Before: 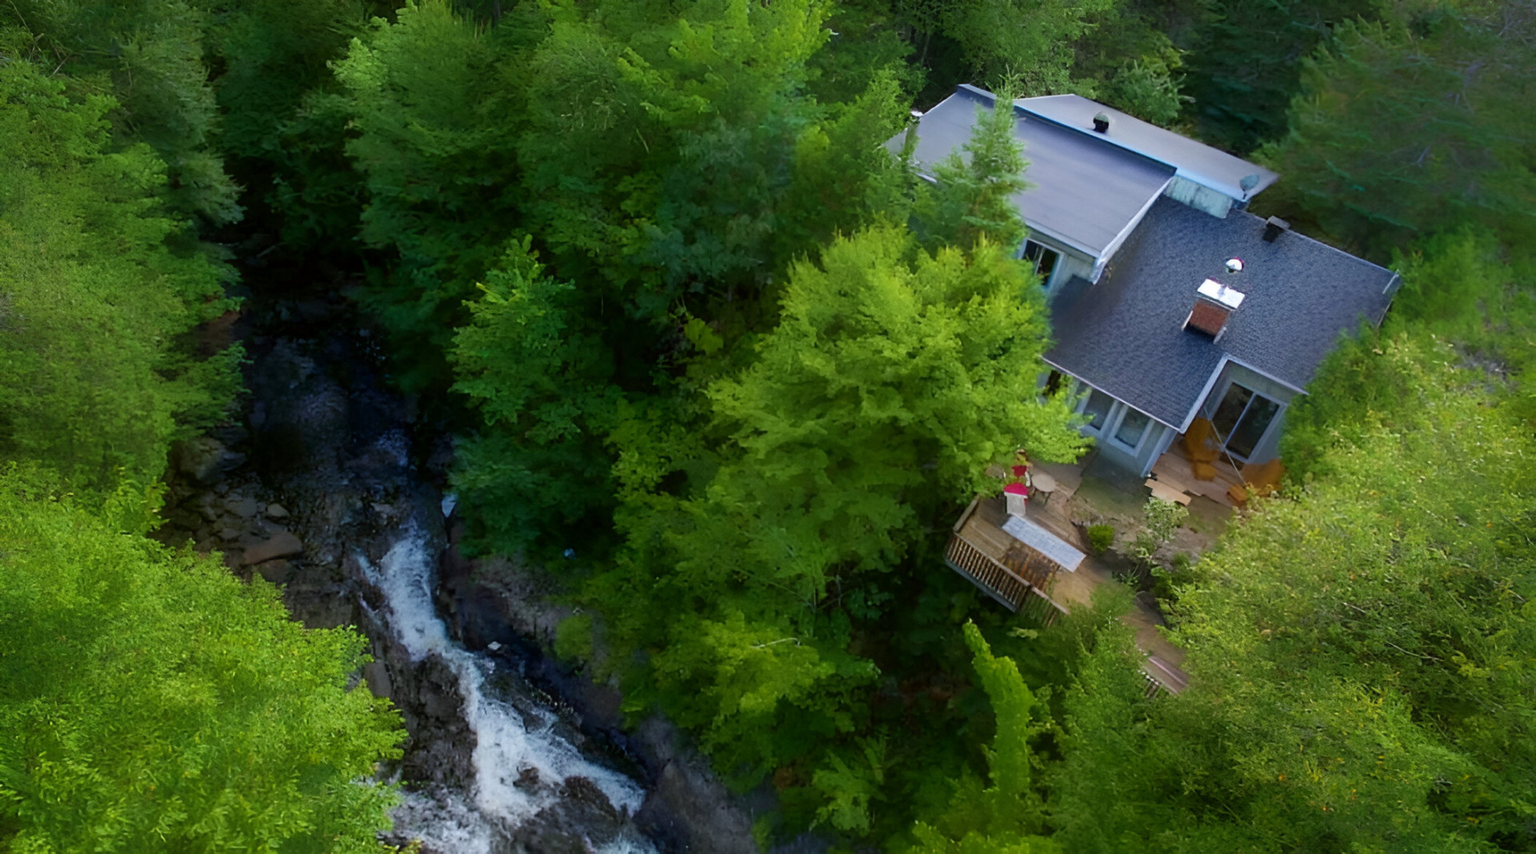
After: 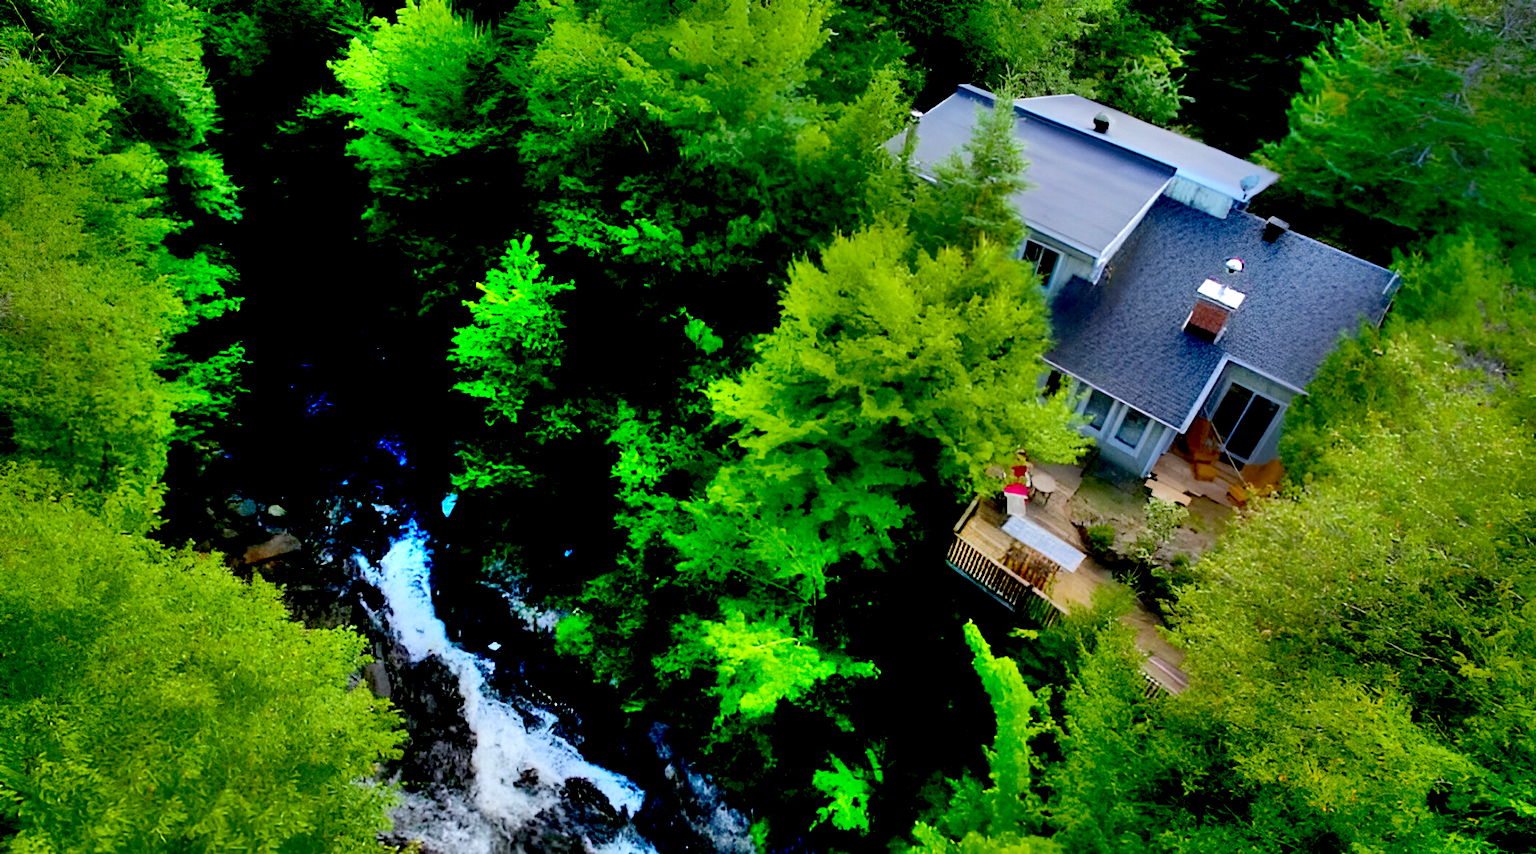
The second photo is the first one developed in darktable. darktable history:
shadows and highlights: shadows 60, soften with gaussian
exposure: black level correction 0.031, exposure 0.304 EV, compensate highlight preservation false
